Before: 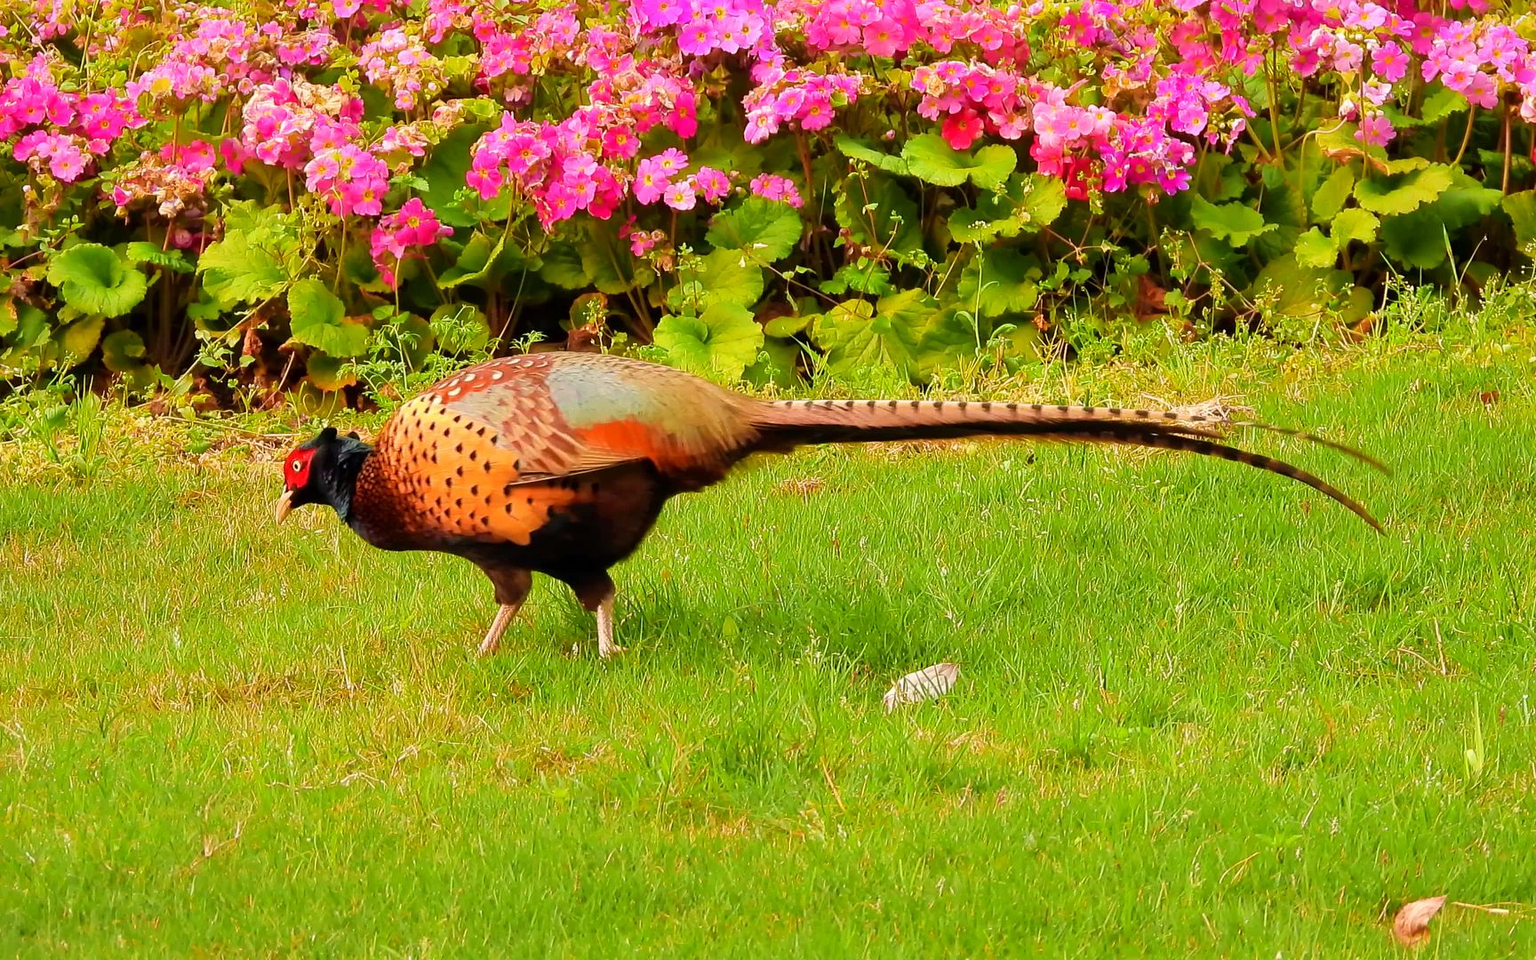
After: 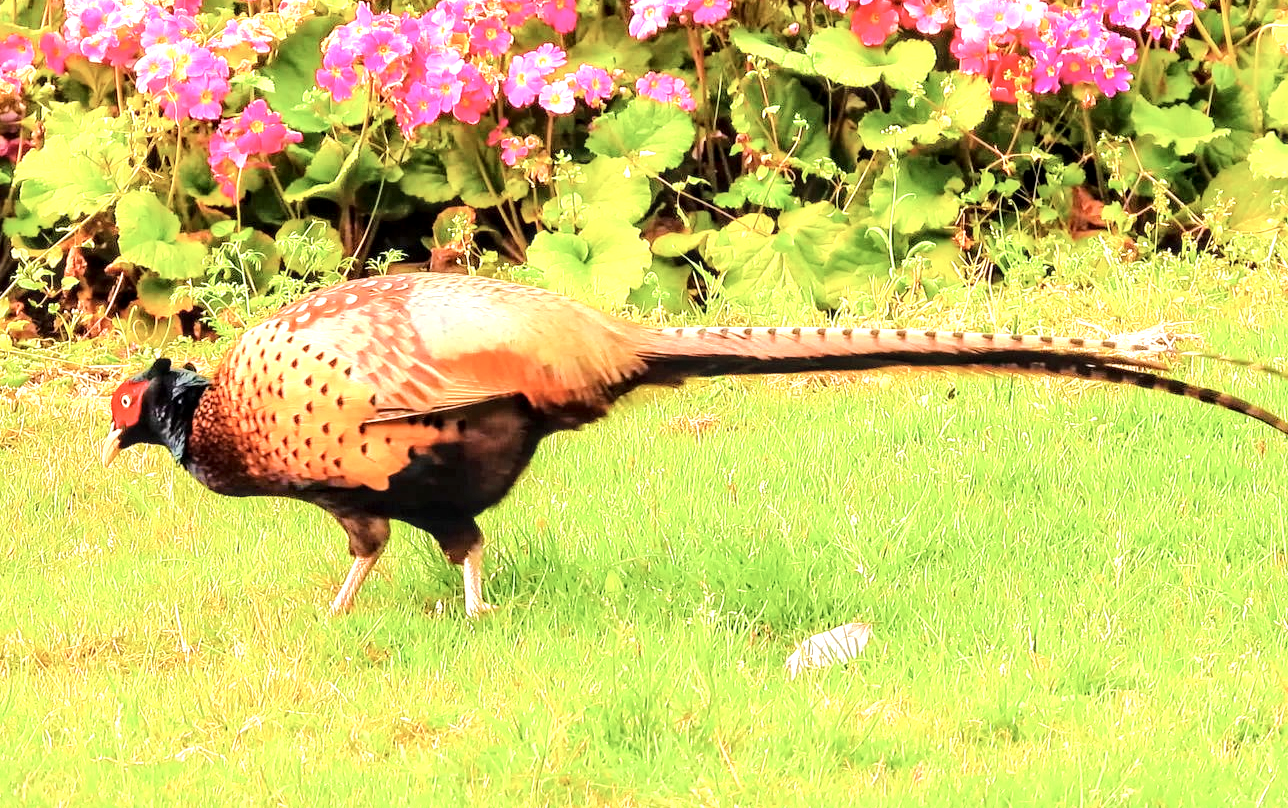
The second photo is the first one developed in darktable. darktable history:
tone equalizer: -7 EV 0.147 EV, -6 EV 0.584 EV, -5 EV 1.18 EV, -4 EV 1.34 EV, -3 EV 1.12 EV, -2 EV 0.6 EV, -1 EV 0.16 EV, edges refinement/feathering 500, mask exposure compensation -1.57 EV, preserve details no
contrast brightness saturation: contrast 0.061, brightness -0.014, saturation -0.24
exposure: black level correction 0, exposure 0.89 EV, compensate exposure bias true, compensate highlight preservation false
crop and rotate: left 12.082%, top 11.468%, right 13.336%, bottom 13.67%
local contrast: detail 150%
